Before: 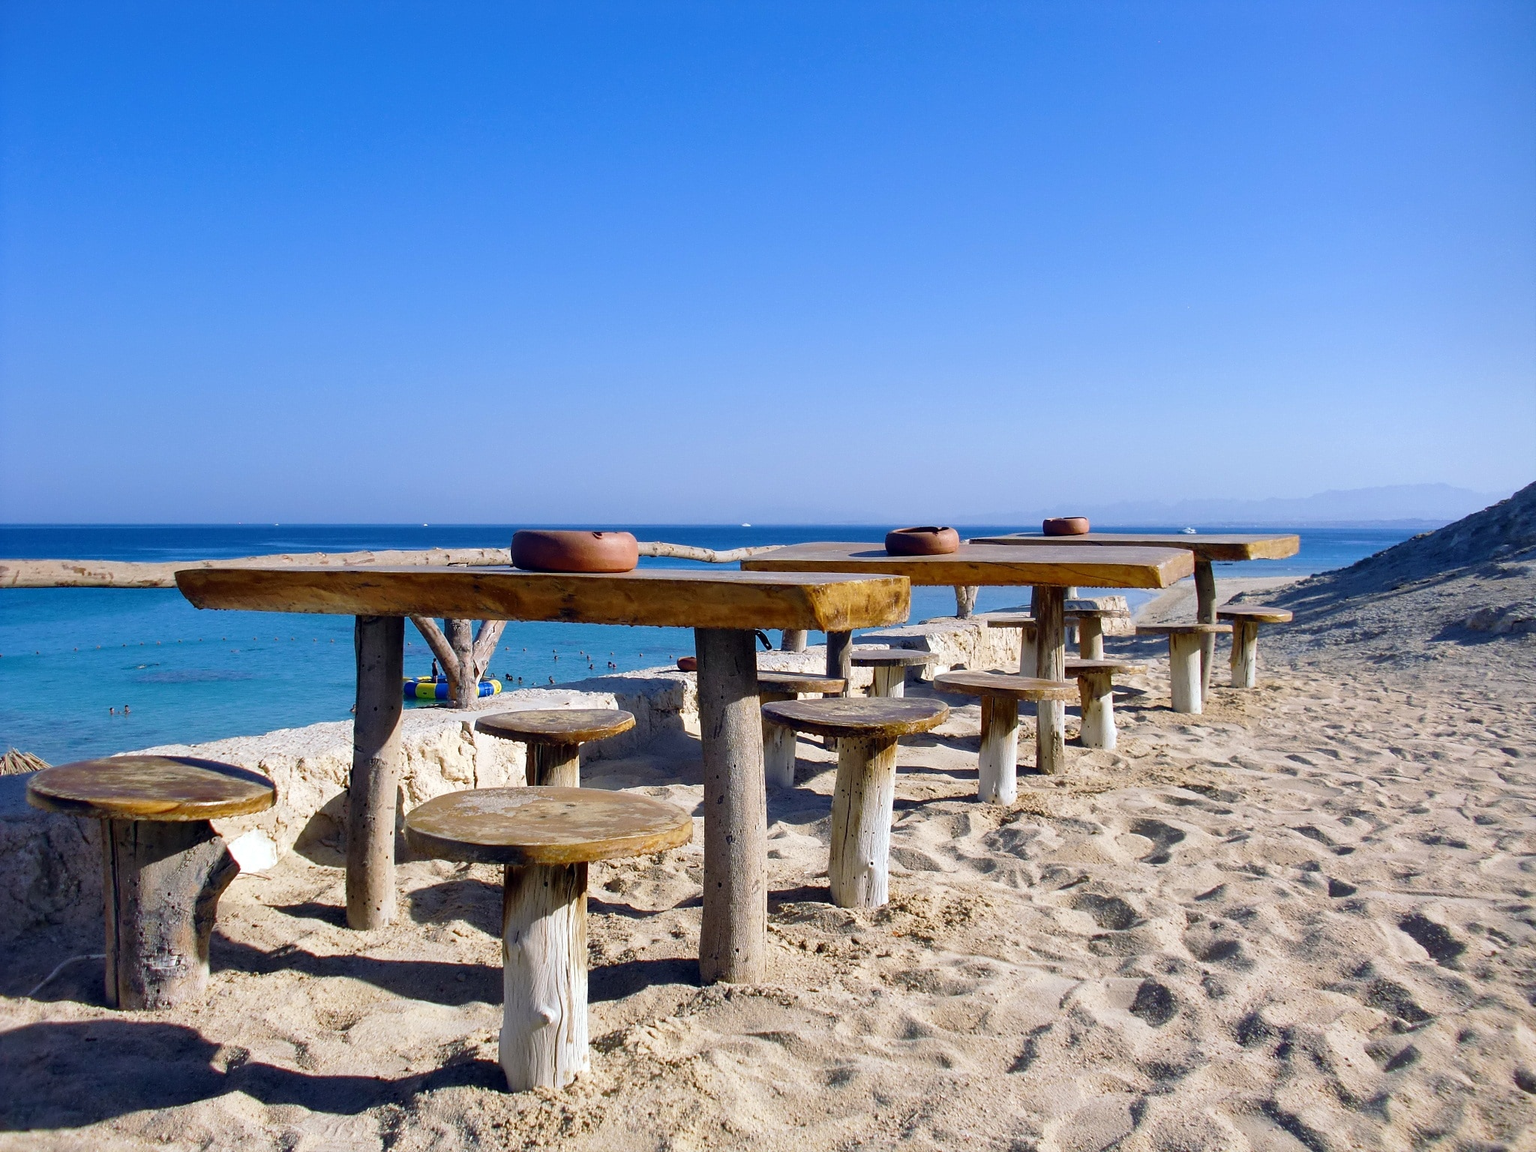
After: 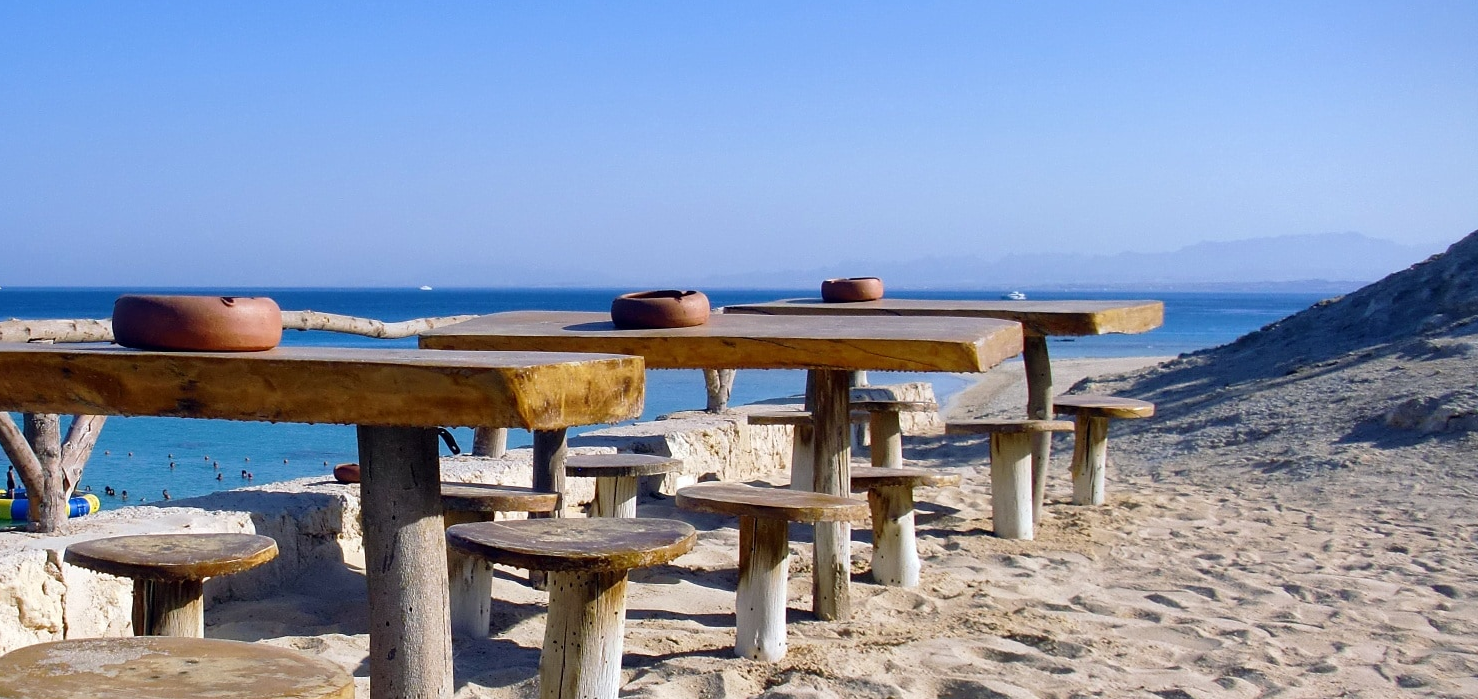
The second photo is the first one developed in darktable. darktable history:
crop and rotate: left 27.809%, top 26.867%, bottom 27.576%
